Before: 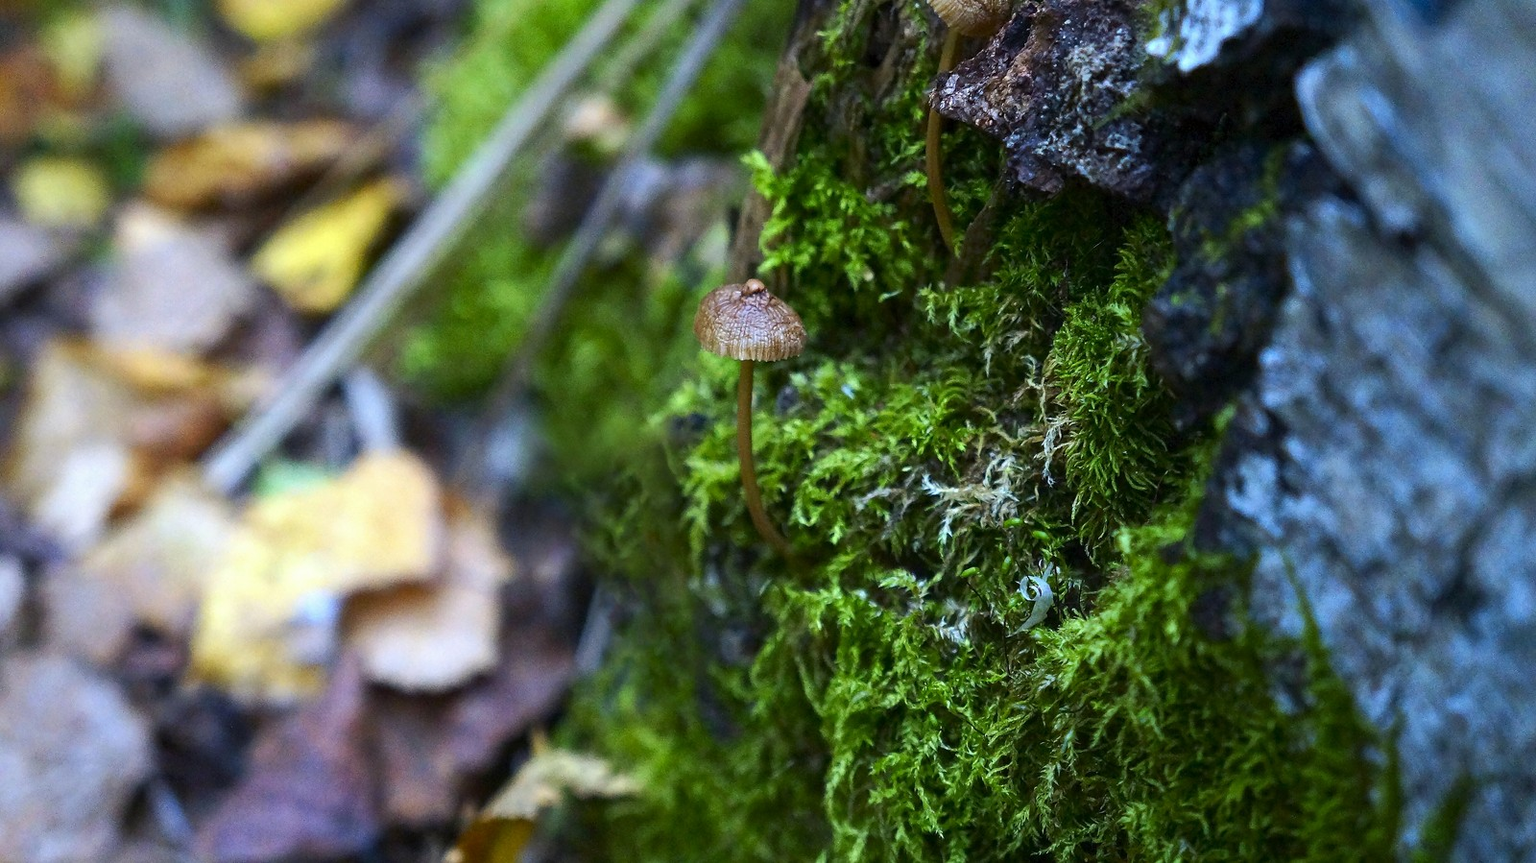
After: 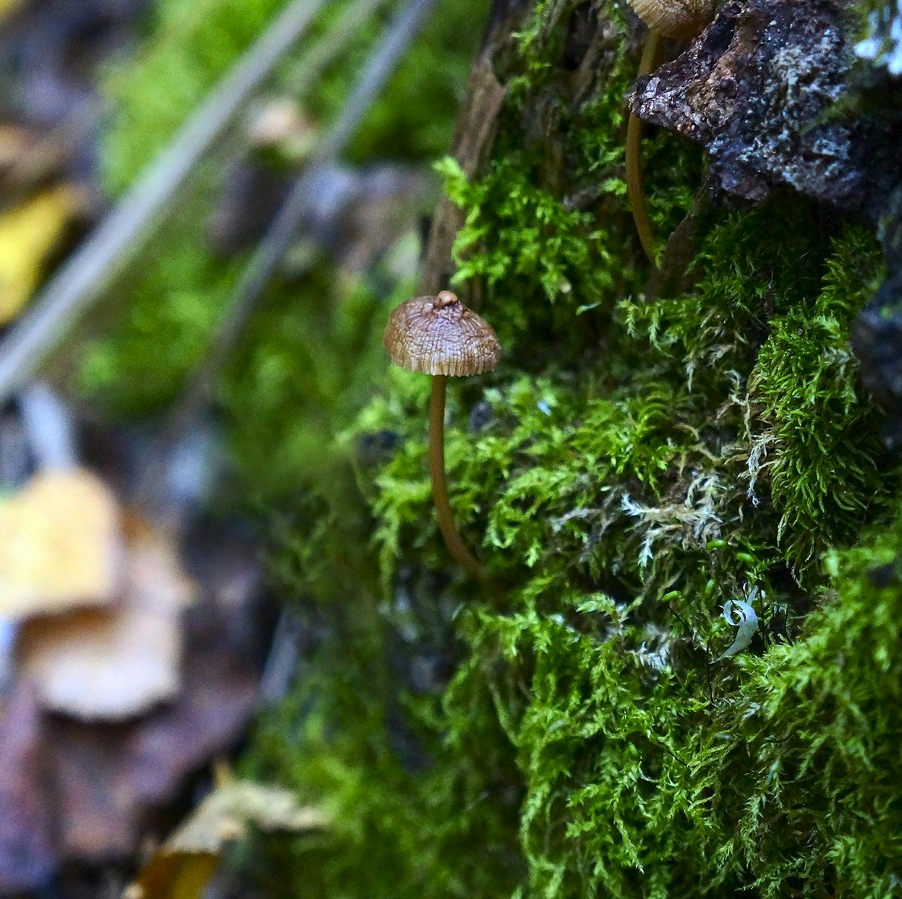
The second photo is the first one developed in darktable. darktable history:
contrast brightness saturation: contrast 0.078, saturation 0.023
crop: left 21.249%, right 22.314%
